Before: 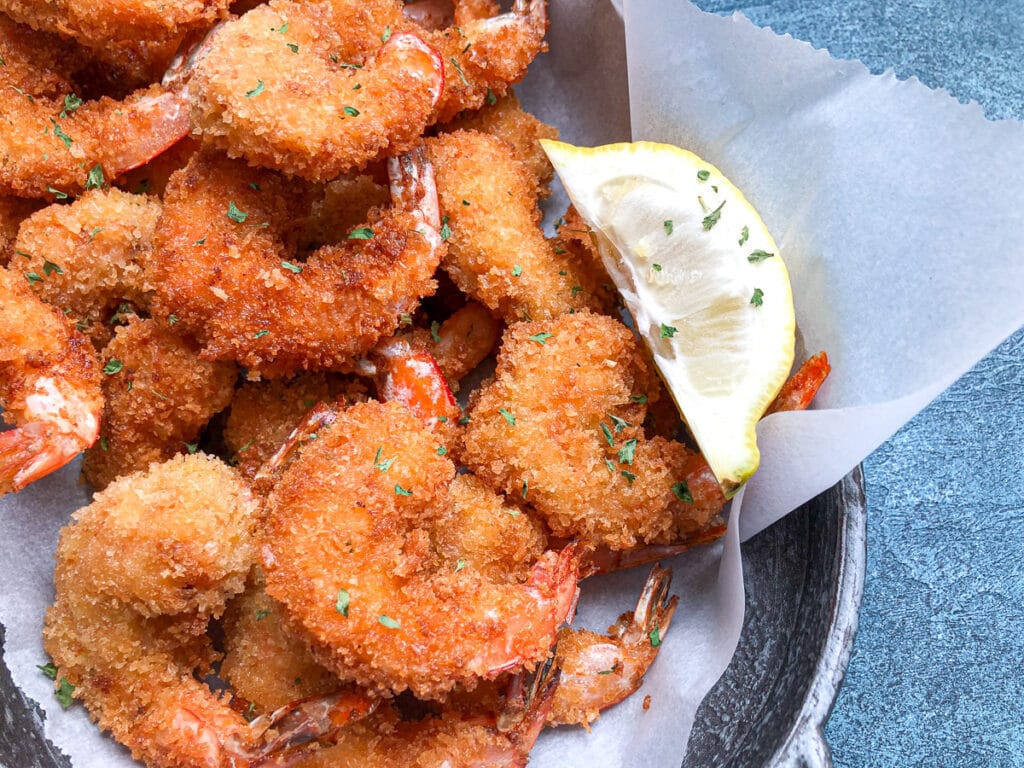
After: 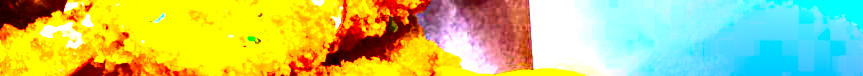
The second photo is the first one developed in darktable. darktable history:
vignetting: fall-off start 92.6%, brightness -0.52, saturation -0.51, center (-0.012, 0)
shadows and highlights: shadows 37.27, highlights -28.18, soften with gaussian
color balance rgb: linear chroma grading › global chroma 20%, perceptual saturation grading › global saturation 65%, perceptual saturation grading › highlights 60%, perceptual saturation grading › mid-tones 50%, perceptual saturation grading › shadows 50%, perceptual brilliance grading › global brilliance 30%, perceptual brilliance grading › highlights 50%, perceptual brilliance grading › mid-tones 50%, perceptual brilliance grading › shadows -22%, global vibrance 20%
crop and rotate: left 9.644%, top 9.491%, right 6.021%, bottom 80.509%
exposure: exposure 0.77 EV, compensate highlight preservation false
lowpass: radius 0.5, unbound 0
color balance: contrast fulcrum 17.78%
